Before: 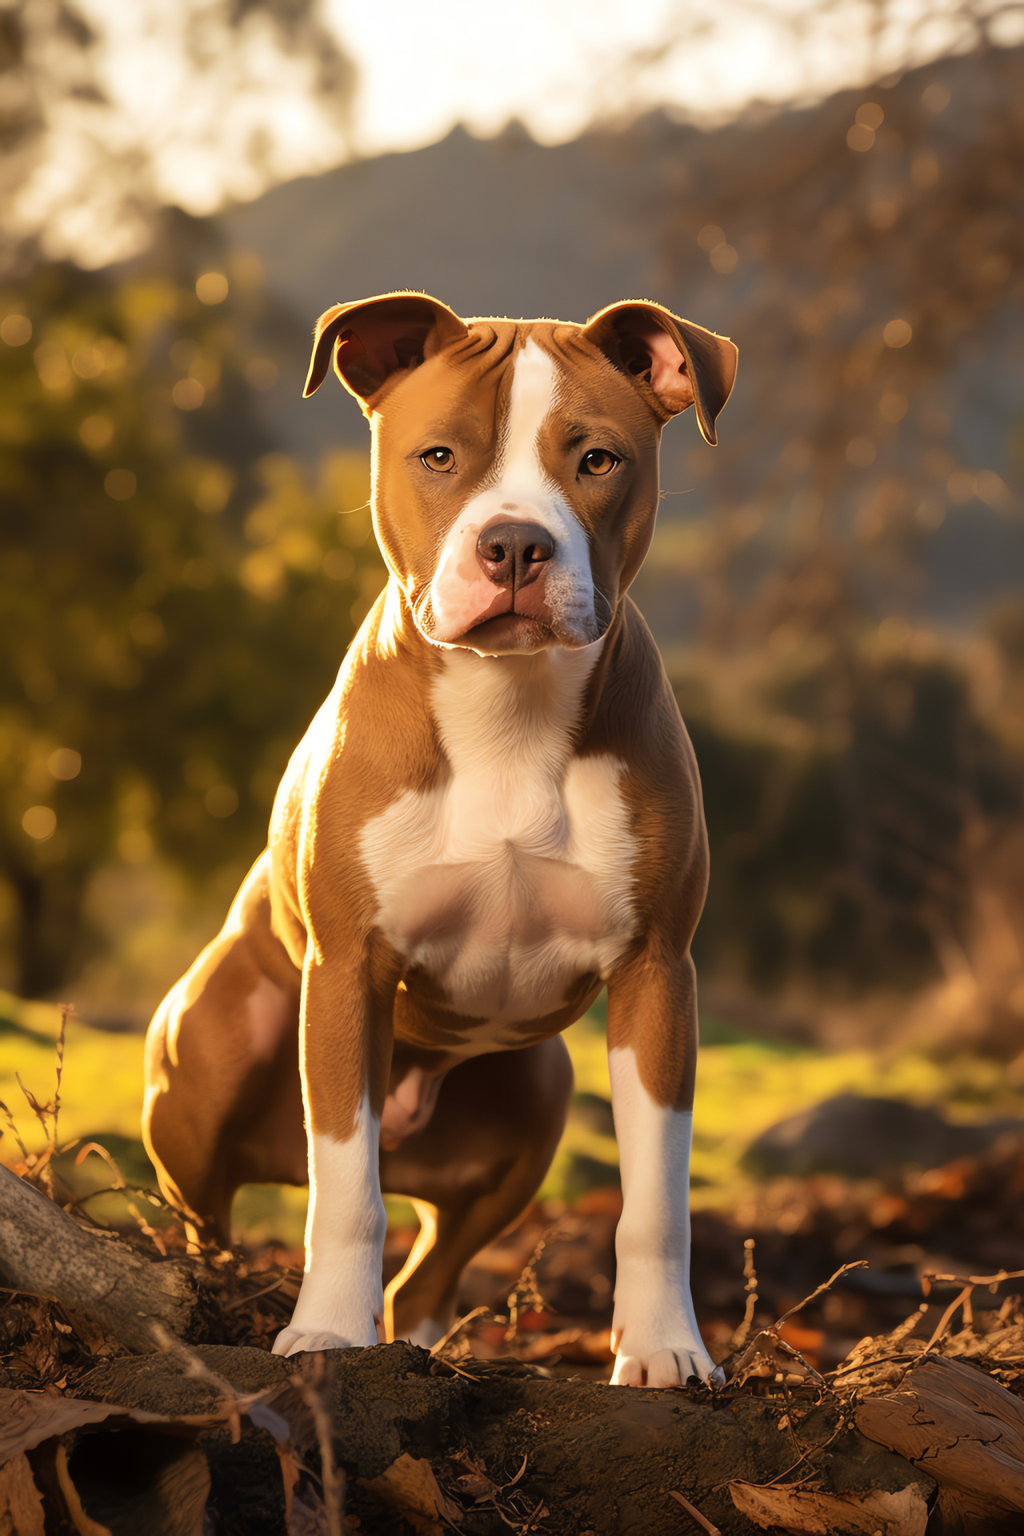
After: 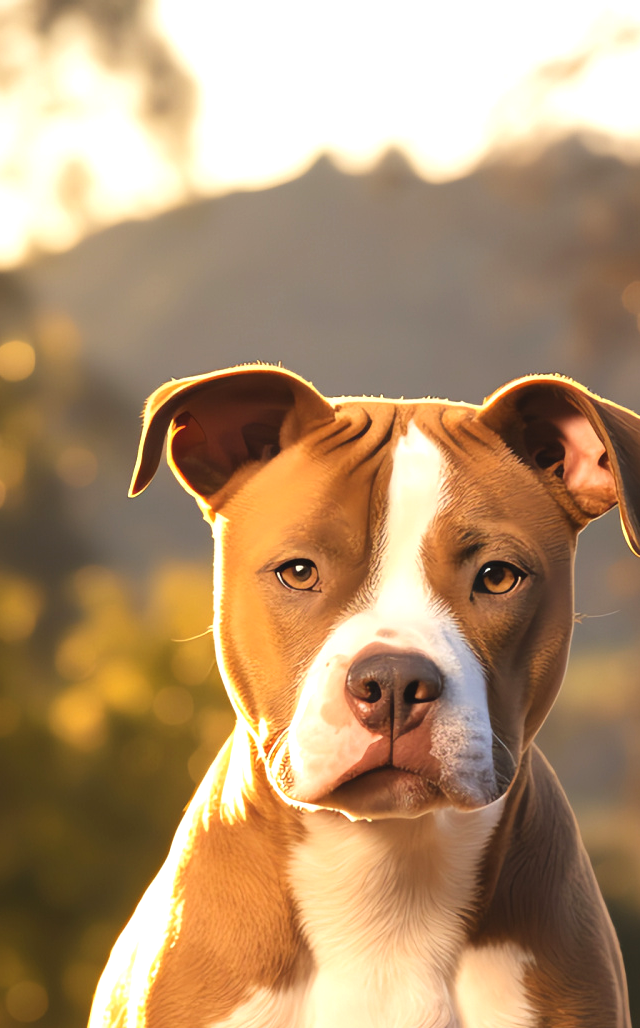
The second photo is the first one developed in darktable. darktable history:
exposure: black level correction -0.002, exposure 0.54 EV, compensate highlight preservation false
crop: left 19.556%, right 30.401%, bottom 46.458%
